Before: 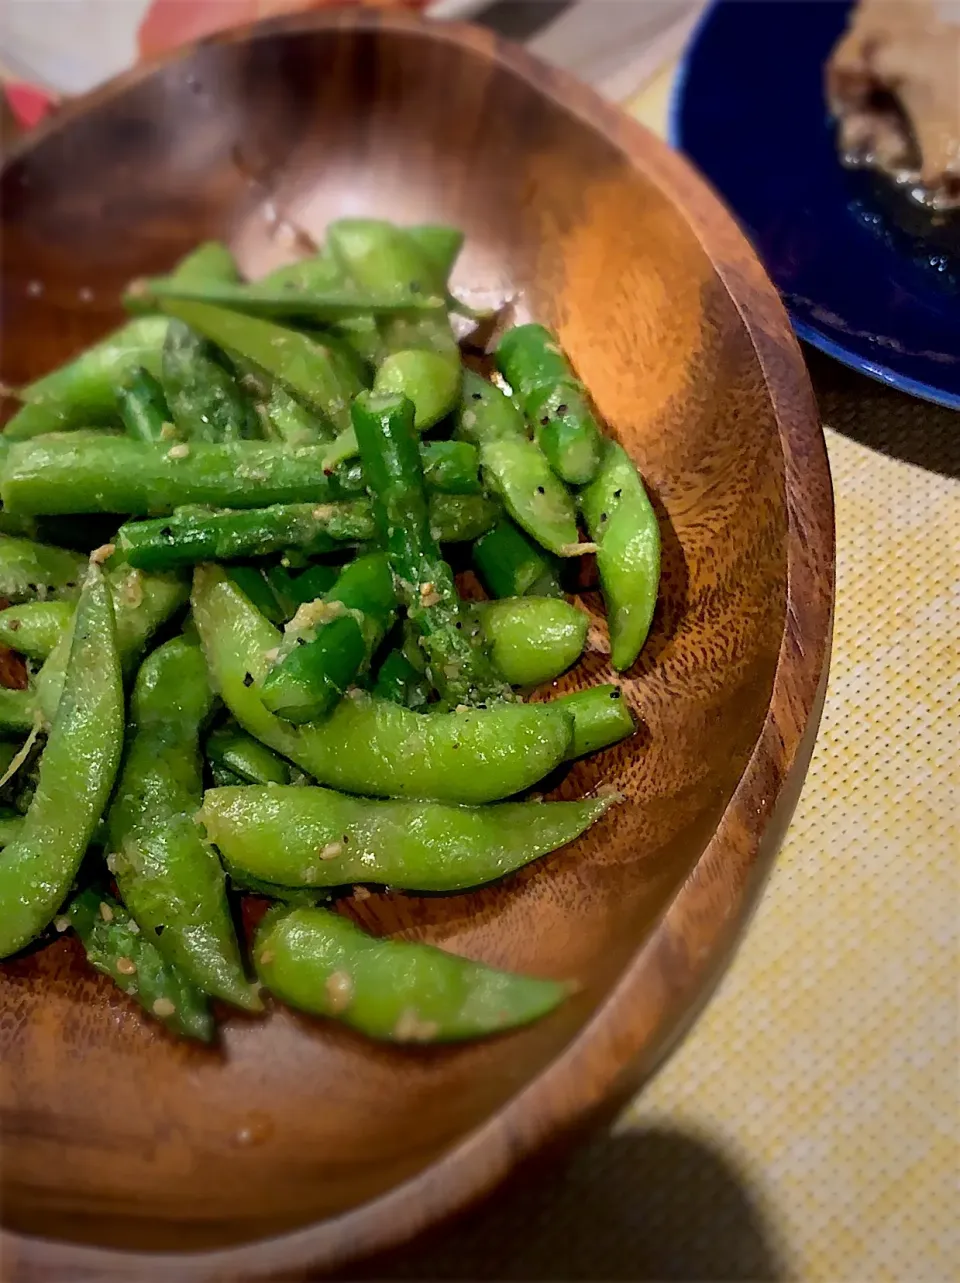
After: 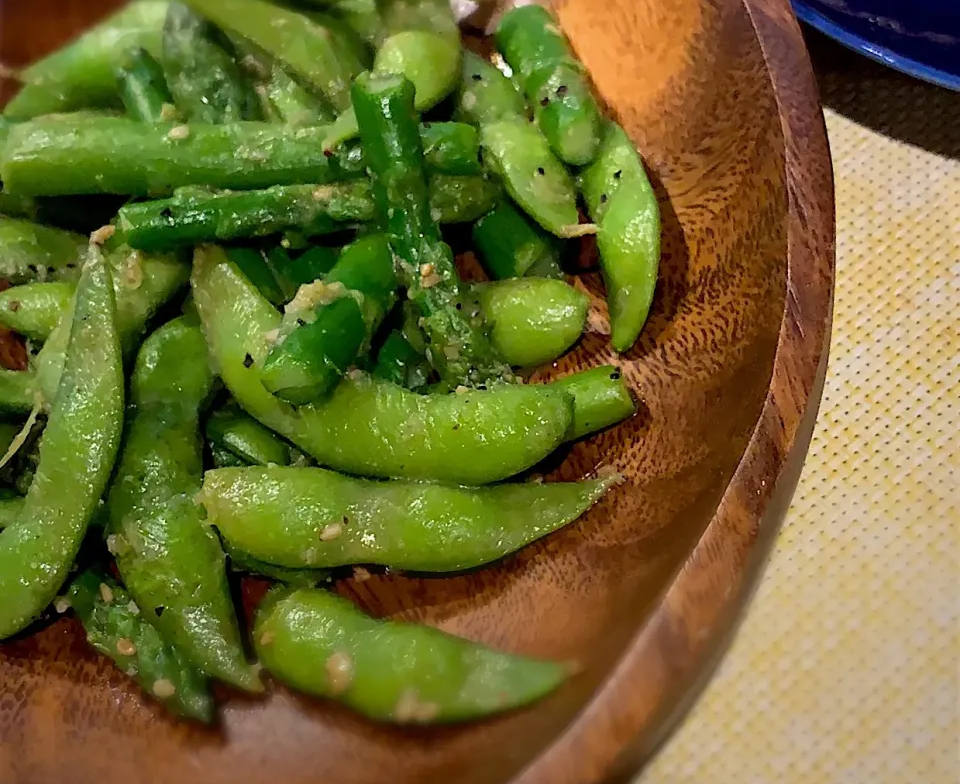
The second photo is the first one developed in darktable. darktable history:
crop and rotate: top 24.914%, bottom 13.928%
